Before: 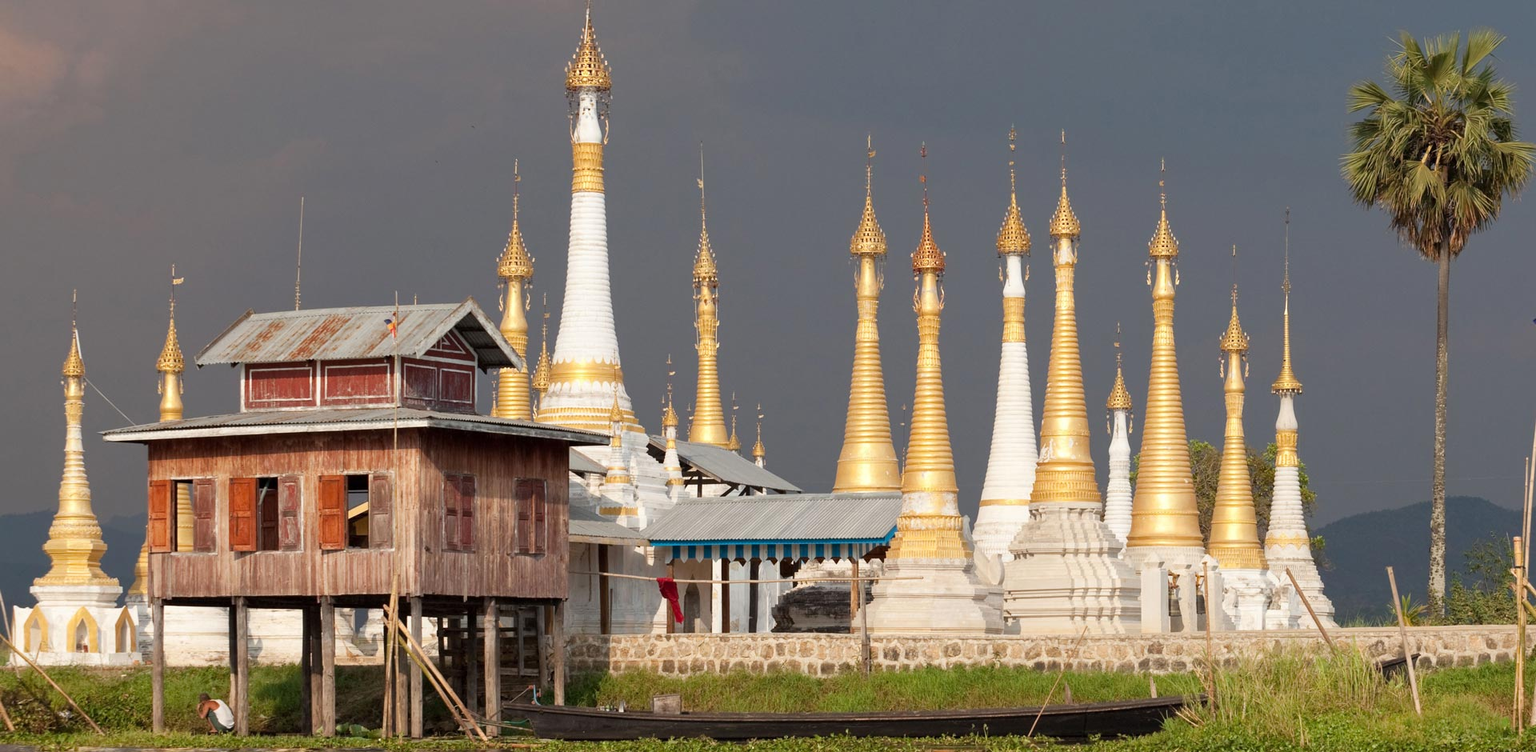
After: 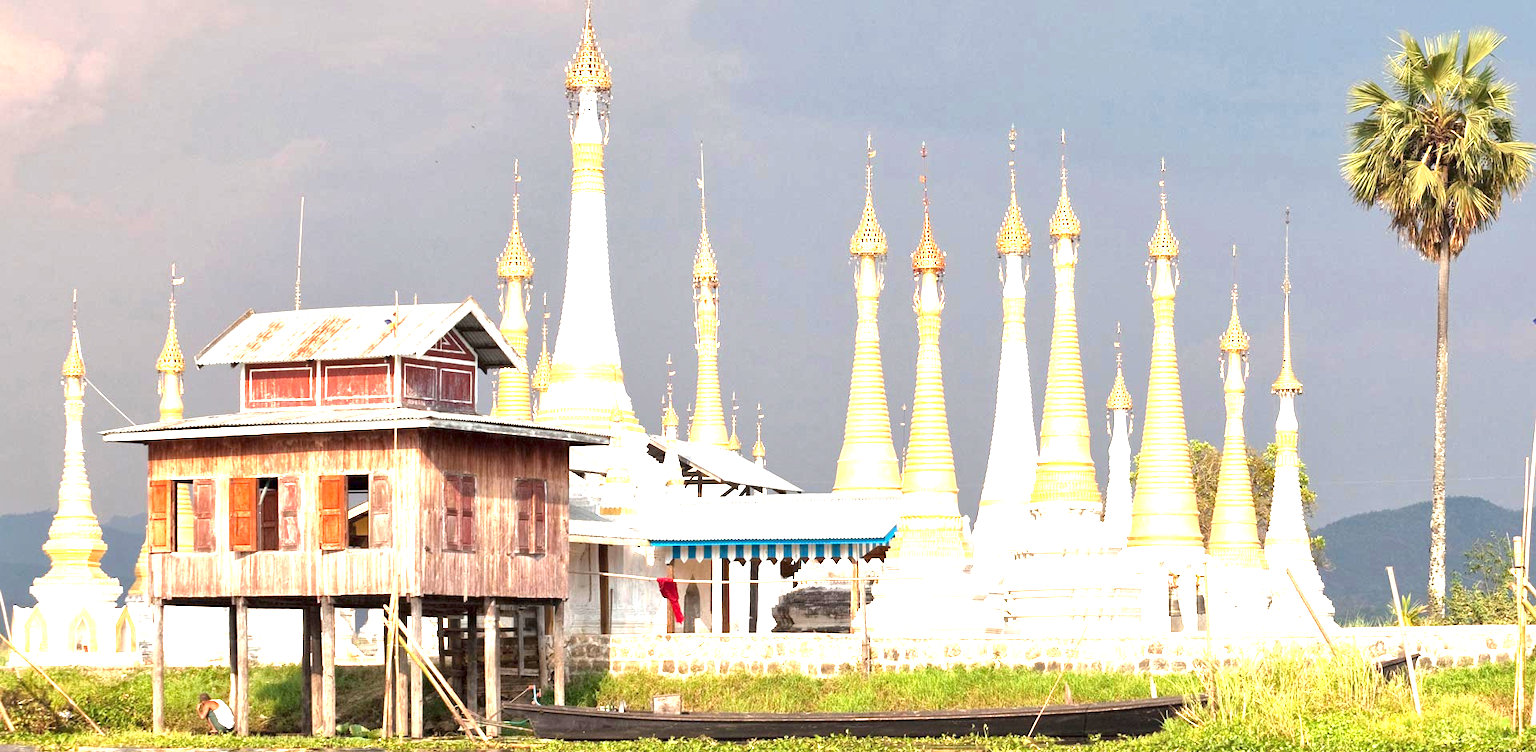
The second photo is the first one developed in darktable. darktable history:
exposure: black level correction 0, exposure 1.9 EV, compensate highlight preservation false
local contrast: mode bilateral grid, contrast 20, coarseness 50, detail 132%, midtone range 0.2
